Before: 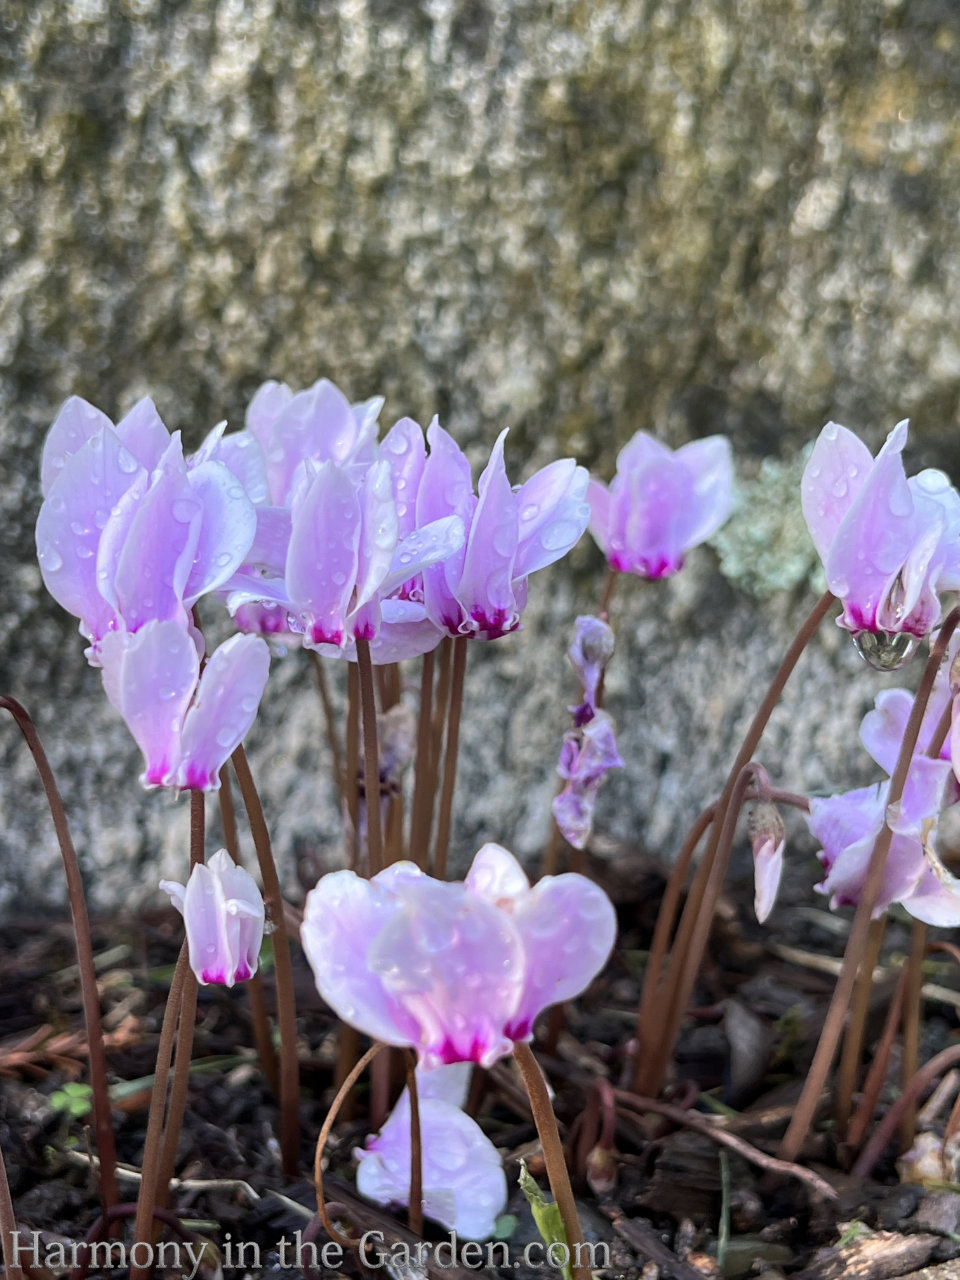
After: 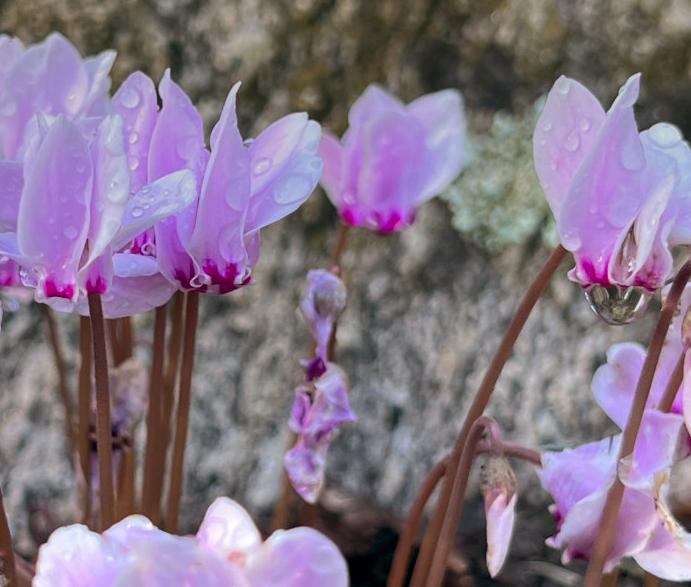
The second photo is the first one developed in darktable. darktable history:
graduated density: on, module defaults
crop and rotate: left 27.938%, top 27.046%, bottom 27.046%
color balance: lift [0.998, 0.998, 1.001, 1.002], gamma [0.995, 1.025, 0.992, 0.975], gain [0.995, 1.02, 0.997, 0.98]
